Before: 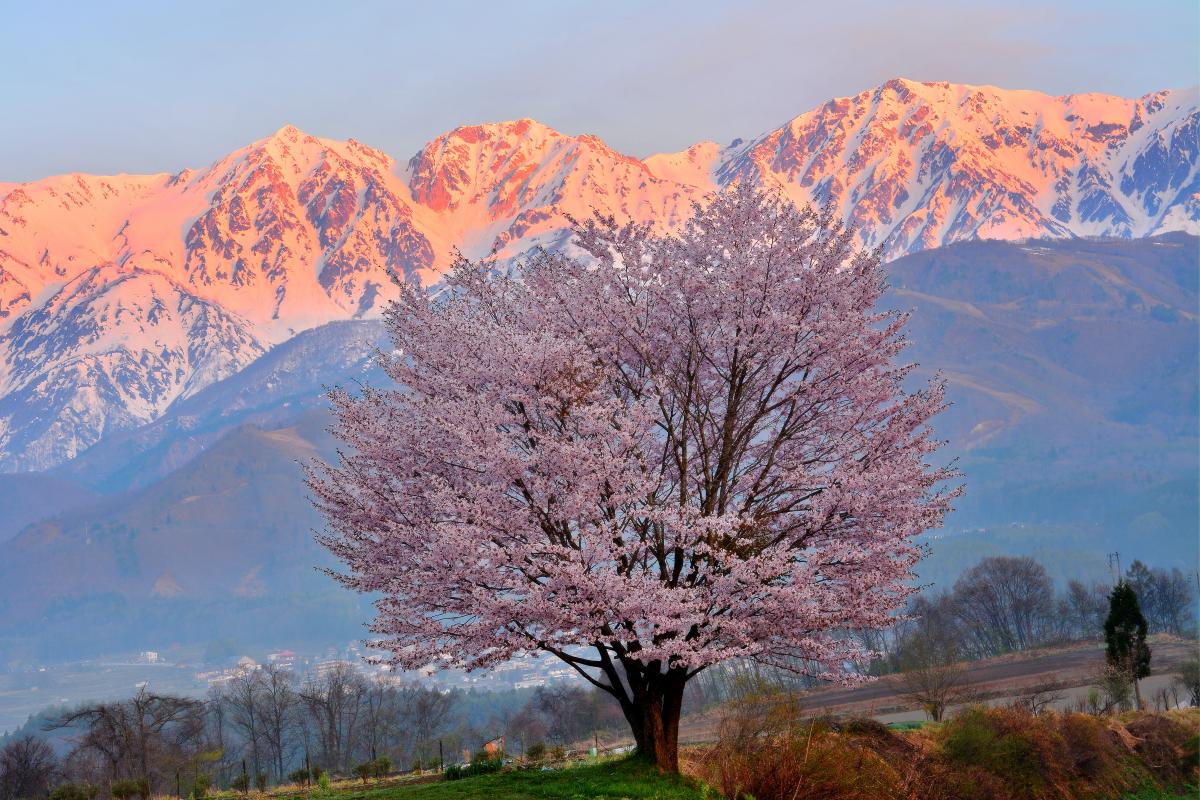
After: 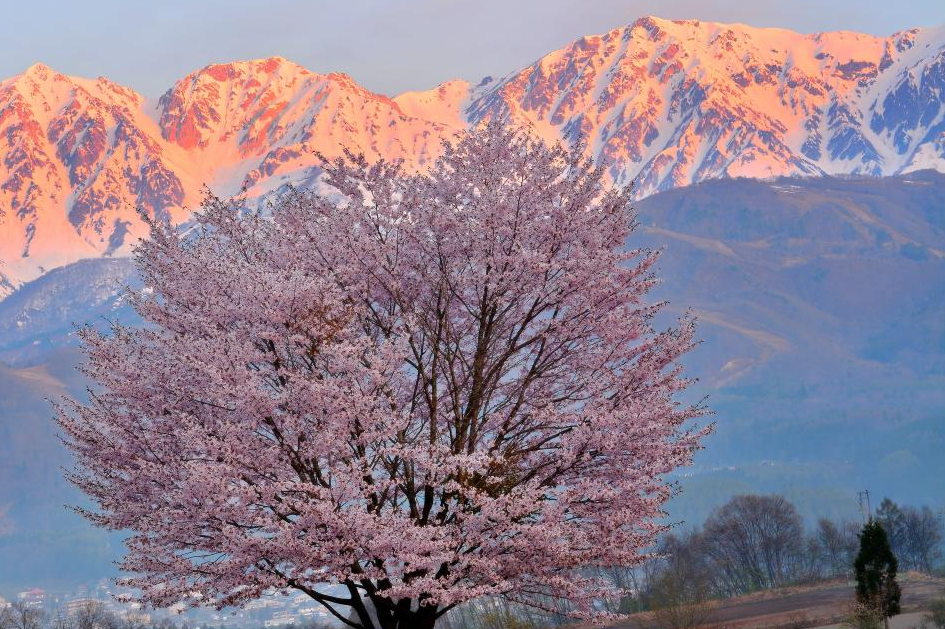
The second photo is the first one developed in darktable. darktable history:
crop and rotate: left 20.872%, top 7.853%, right 0.331%, bottom 13.447%
